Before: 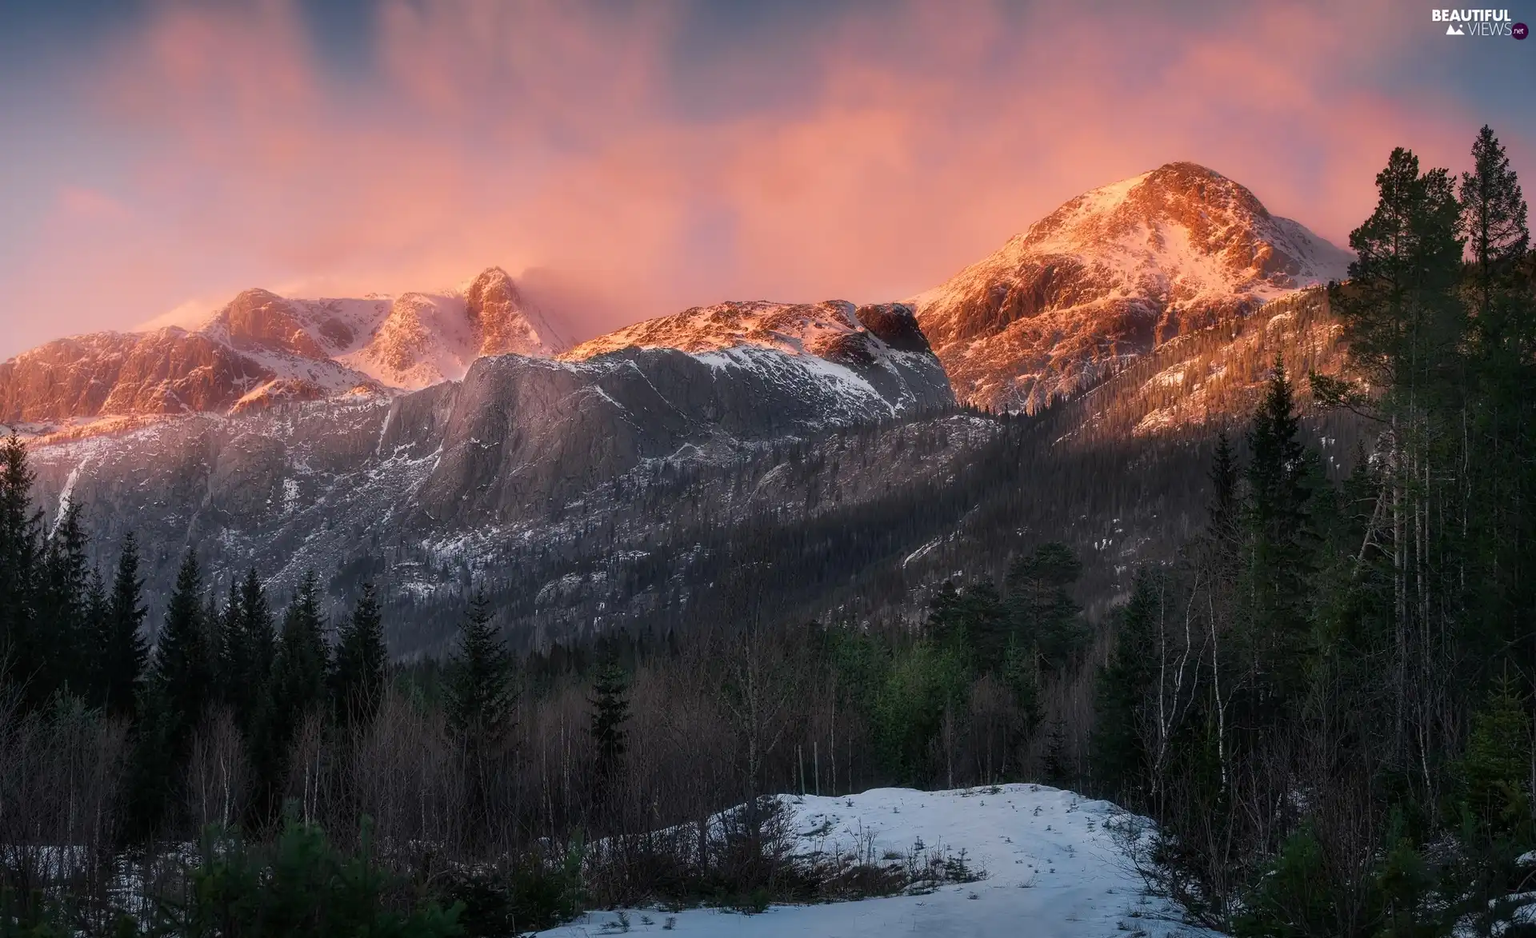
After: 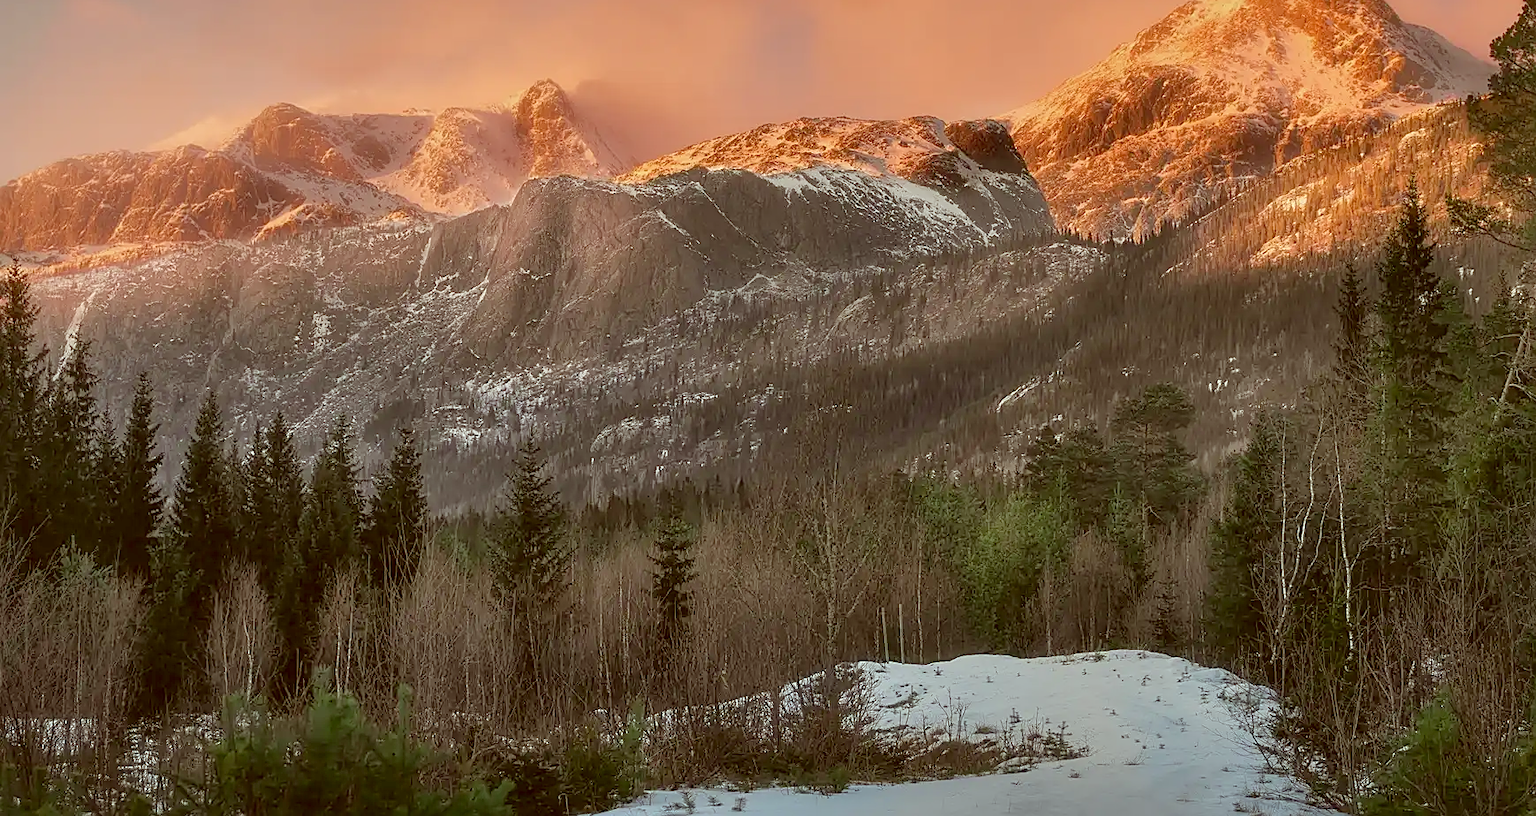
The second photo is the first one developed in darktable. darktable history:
shadows and highlights: on, module defaults
tone equalizer: -7 EV 0.162 EV, -6 EV 0.59 EV, -5 EV 1.17 EV, -4 EV 1.31 EV, -3 EV 1.17 EV, -2 EV 0.6 EV, -1 EV 0.153 EV, smoothing diameter 24.9%, edges refinement/feathering 8.83, preserve details guided filter
crop: top 20.859%, right 9.425%, bottom 0.34%
color correction: highlights a* -6.22, highlights b* 9.32, shadows a* 9.99, shadows b* 23.39
sharpen: on, module defaults
contrast brightness saturation: saturation -0.169
